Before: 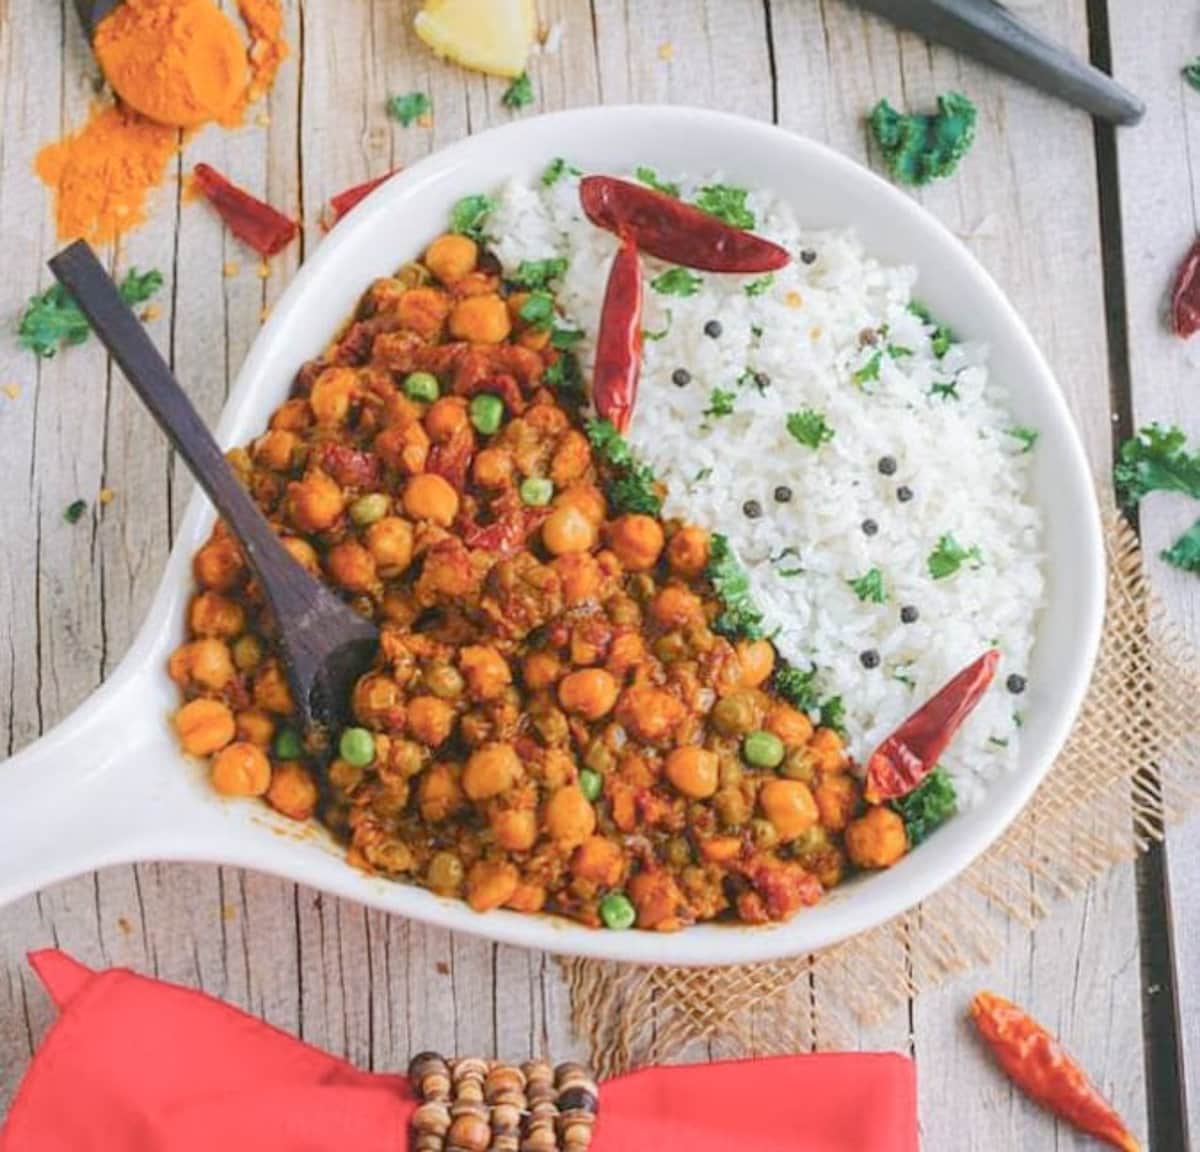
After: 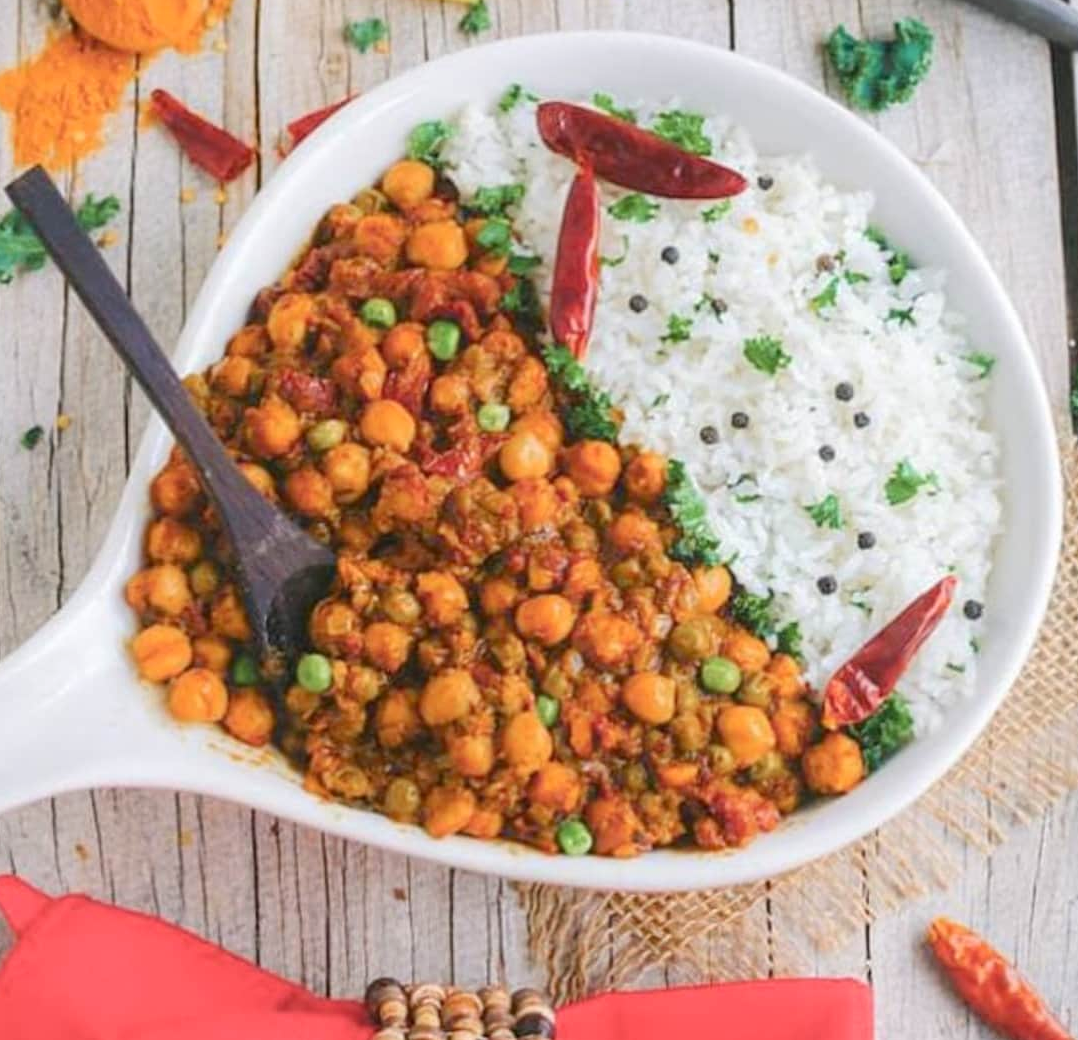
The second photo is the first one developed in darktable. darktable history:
contrast brightness saturation: contrast 0.075, saturation 0.023
crop: left 3.659%, top 6.503%, right 6.469%, bottom 3.176%
